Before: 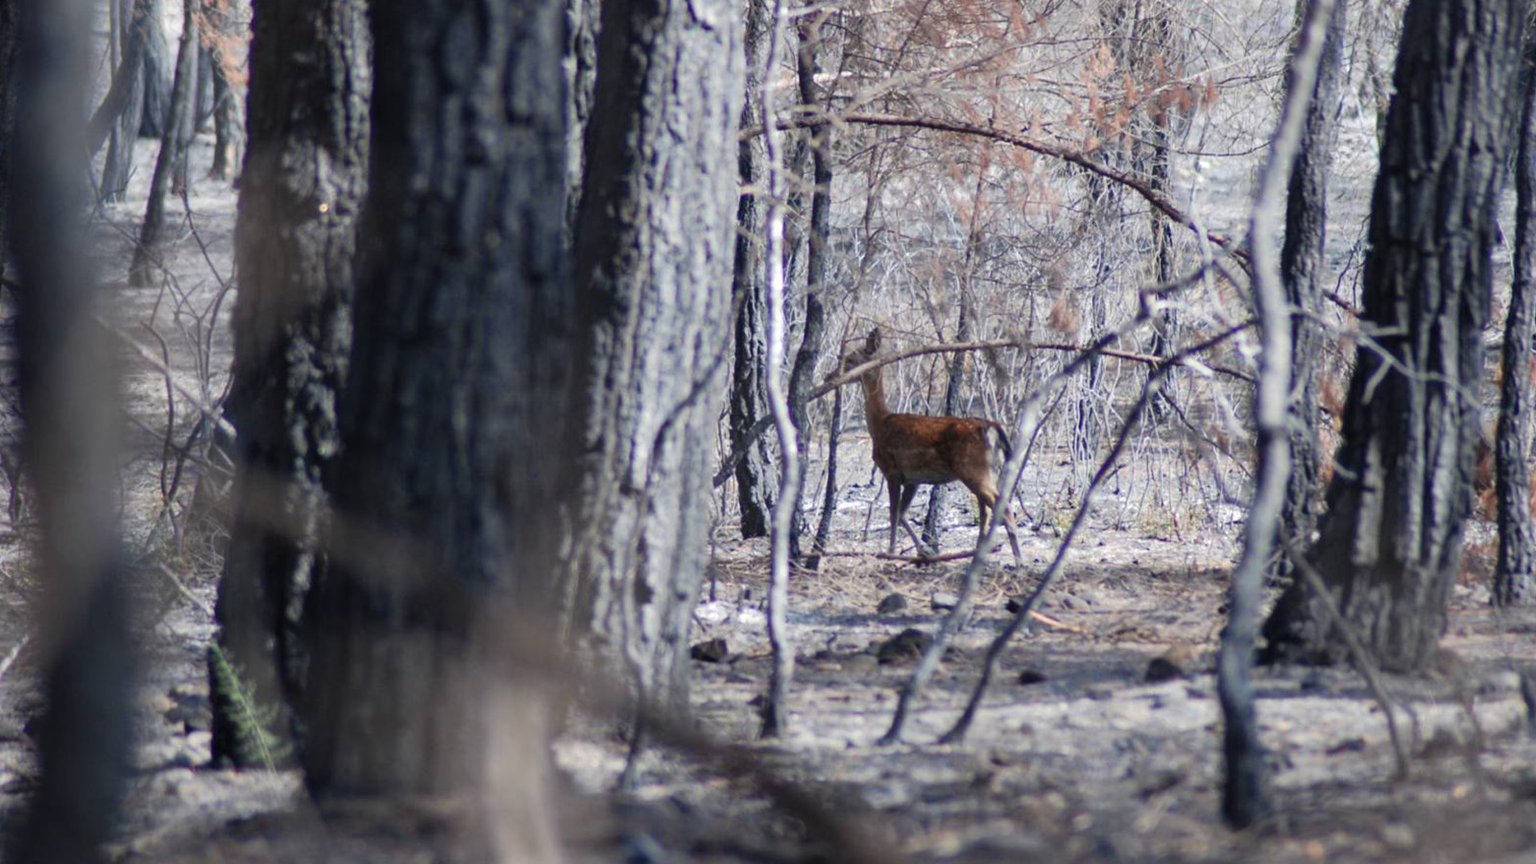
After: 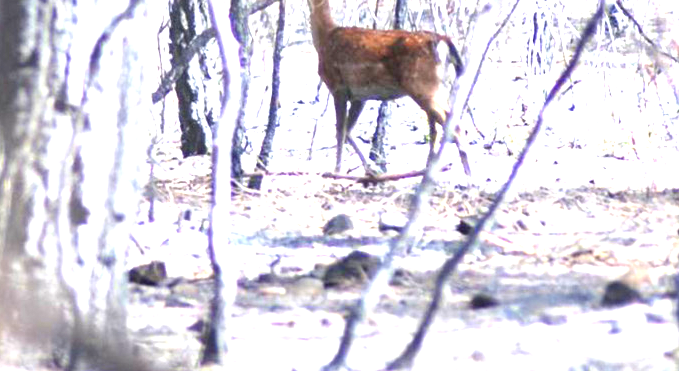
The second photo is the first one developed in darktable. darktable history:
crop: left 36.944%, top 44.913%, right 20.579%, bottom 13.847%
exposure: black level correction 0, exposure 1.92 EV, compensate highlight preservation false
